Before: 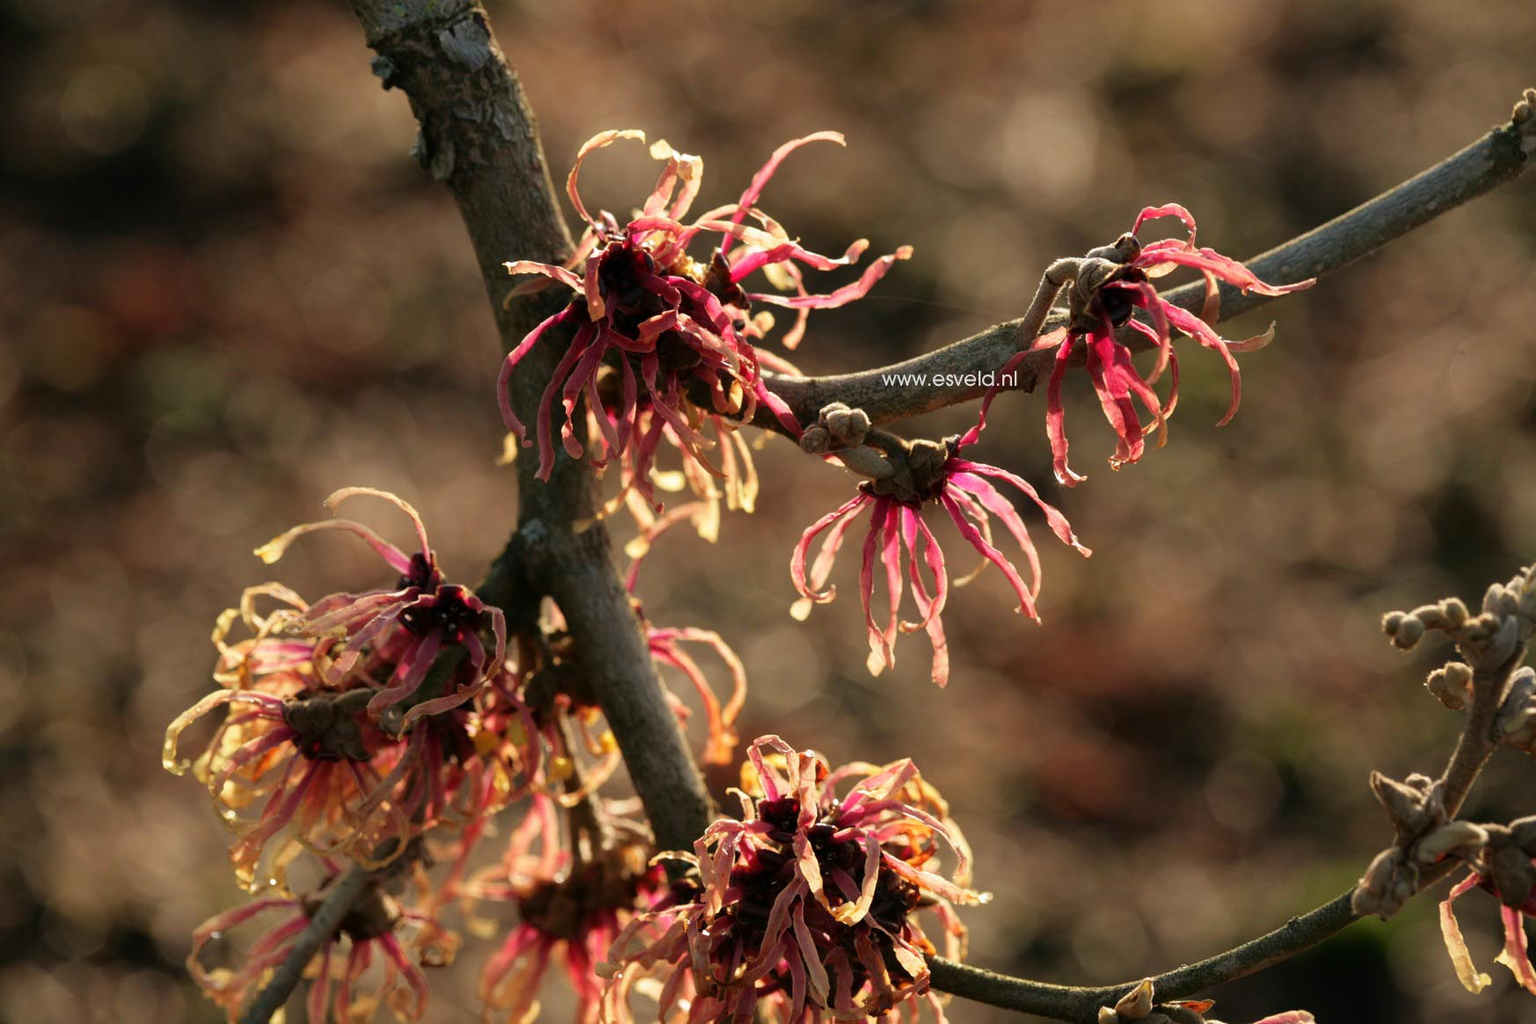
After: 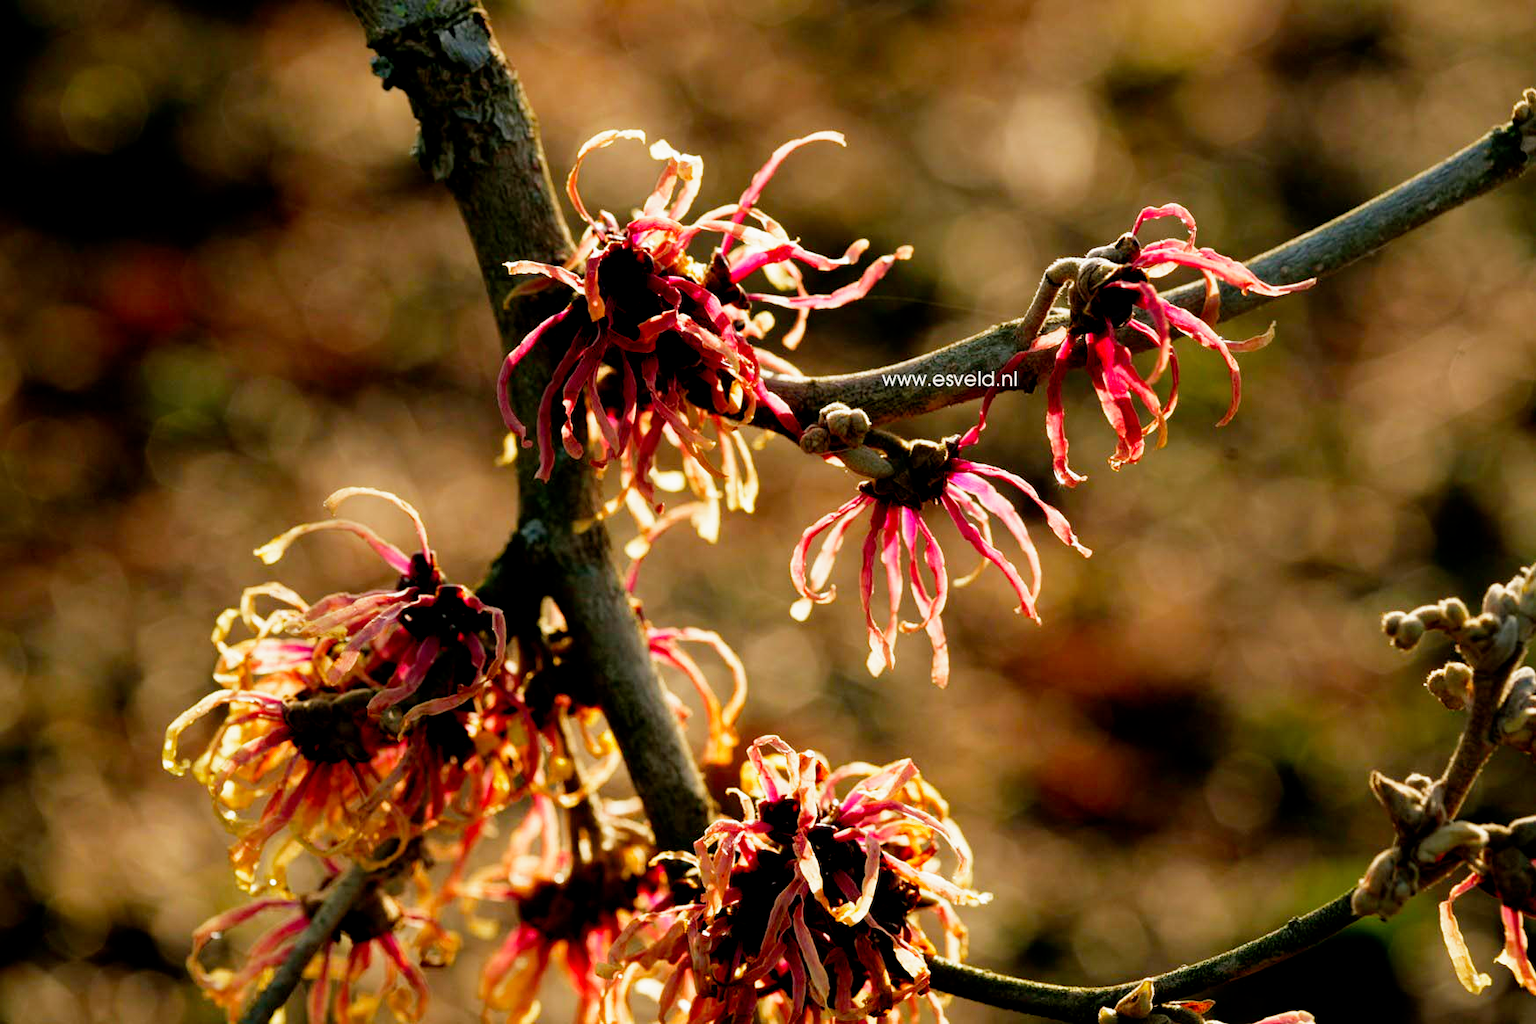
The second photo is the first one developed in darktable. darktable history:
color balance rgb: shadows lift › chroma 2%, shadows lift › hue 217.2°, power › hue 60°, highlights gain › chroma 1%, highlights gain › hue 69.6°, global offset › luminance -0.5%, perceptual saturation grading › global saturation 15%, global vibrance 15%
filmic rgb: middle gray luminance 12.74%, black relative exposure -10.13 EV, white relative exposure 3.47 EV, threshold 6 EV, target black luminance 0%, hardness 5.74, latitude 44.69%, contrast 1.221, highlights saturation mix 5%, shadows ↔ highlights balance 26.78%, add noise in highlights 0, preserve chrominance no, color science v3 (2019), use custom middle-gray values true, iterations of high-quality reconstruction 0, contrast in highlights soft, enable highlight reconstruction true
